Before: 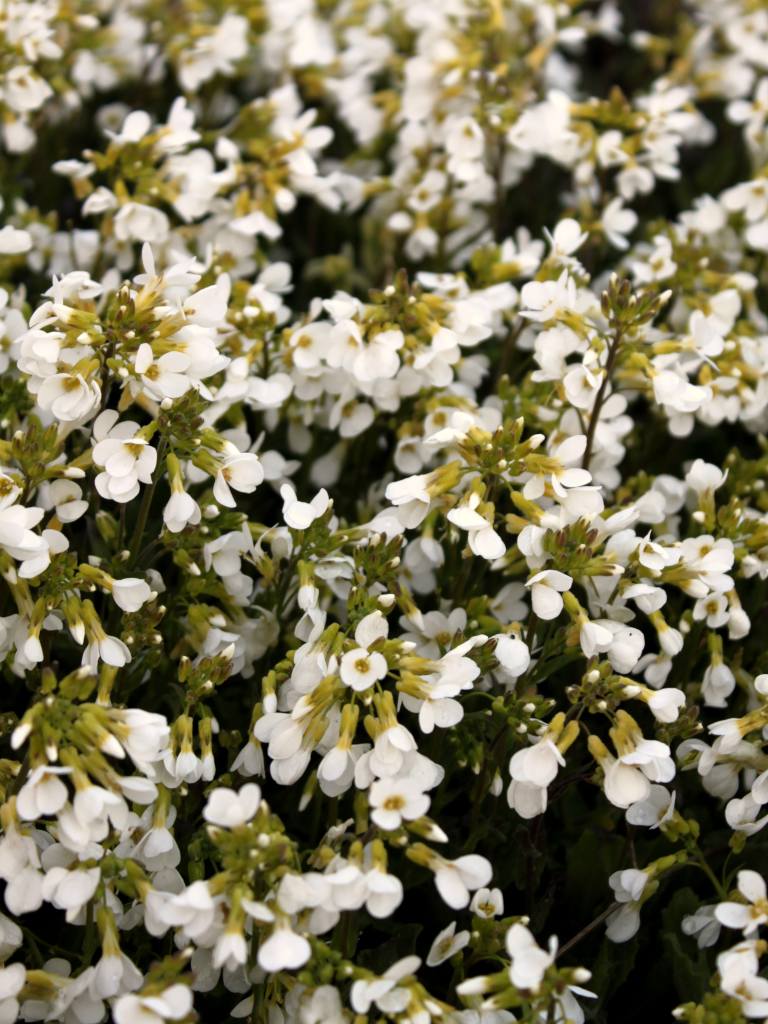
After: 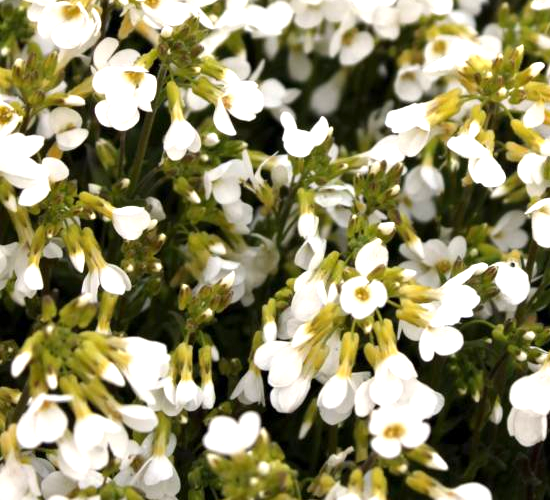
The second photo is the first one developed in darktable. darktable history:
exposure: exposure 0.777 EV, compensate exposure bias true, compensate highlight preservation false
crop: top 36.374%, right 28.298%, bottom 14.731%
